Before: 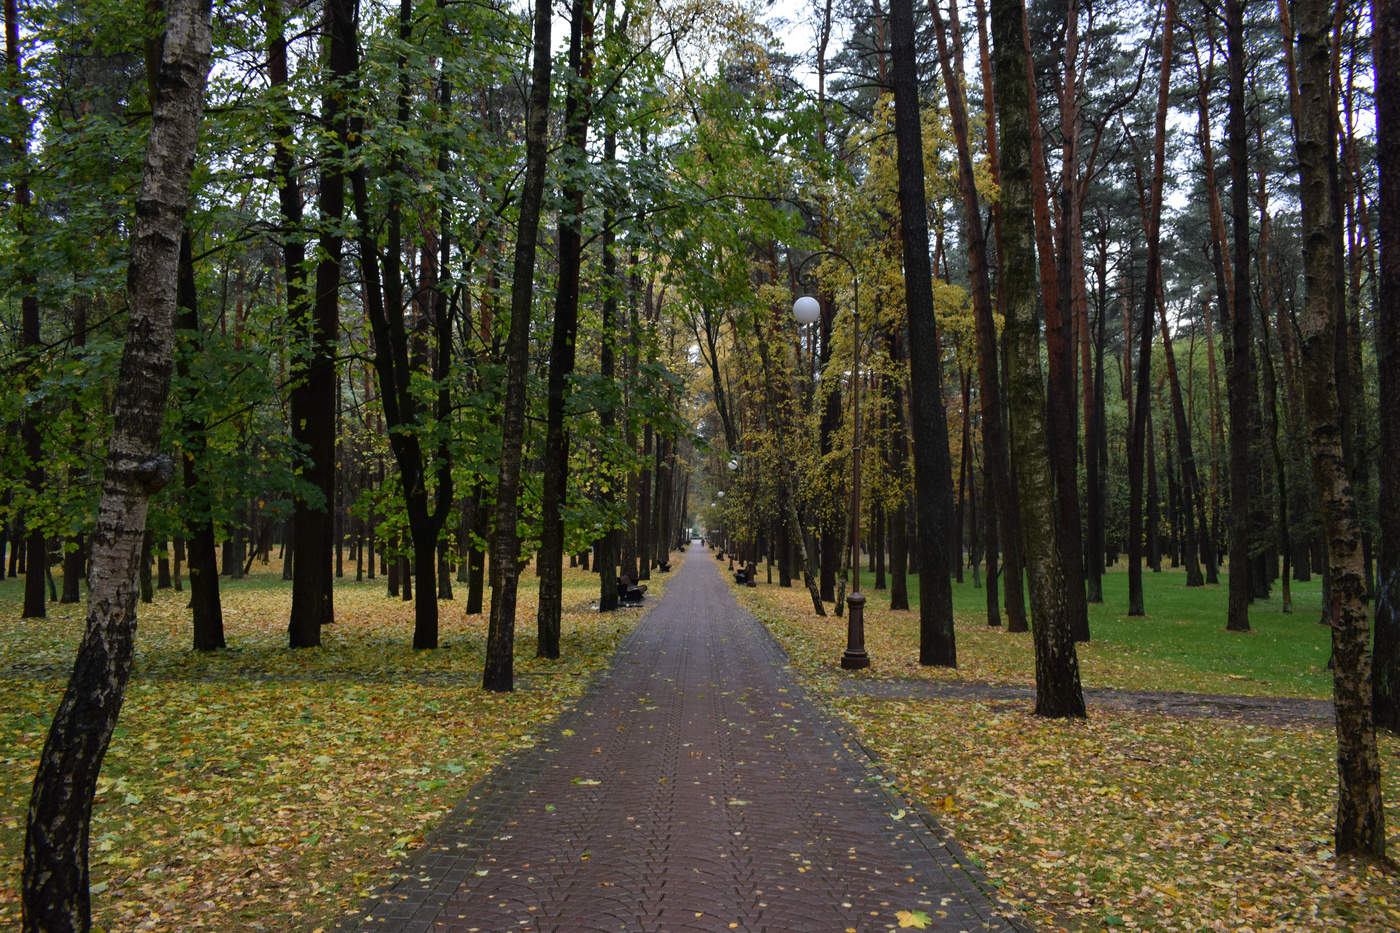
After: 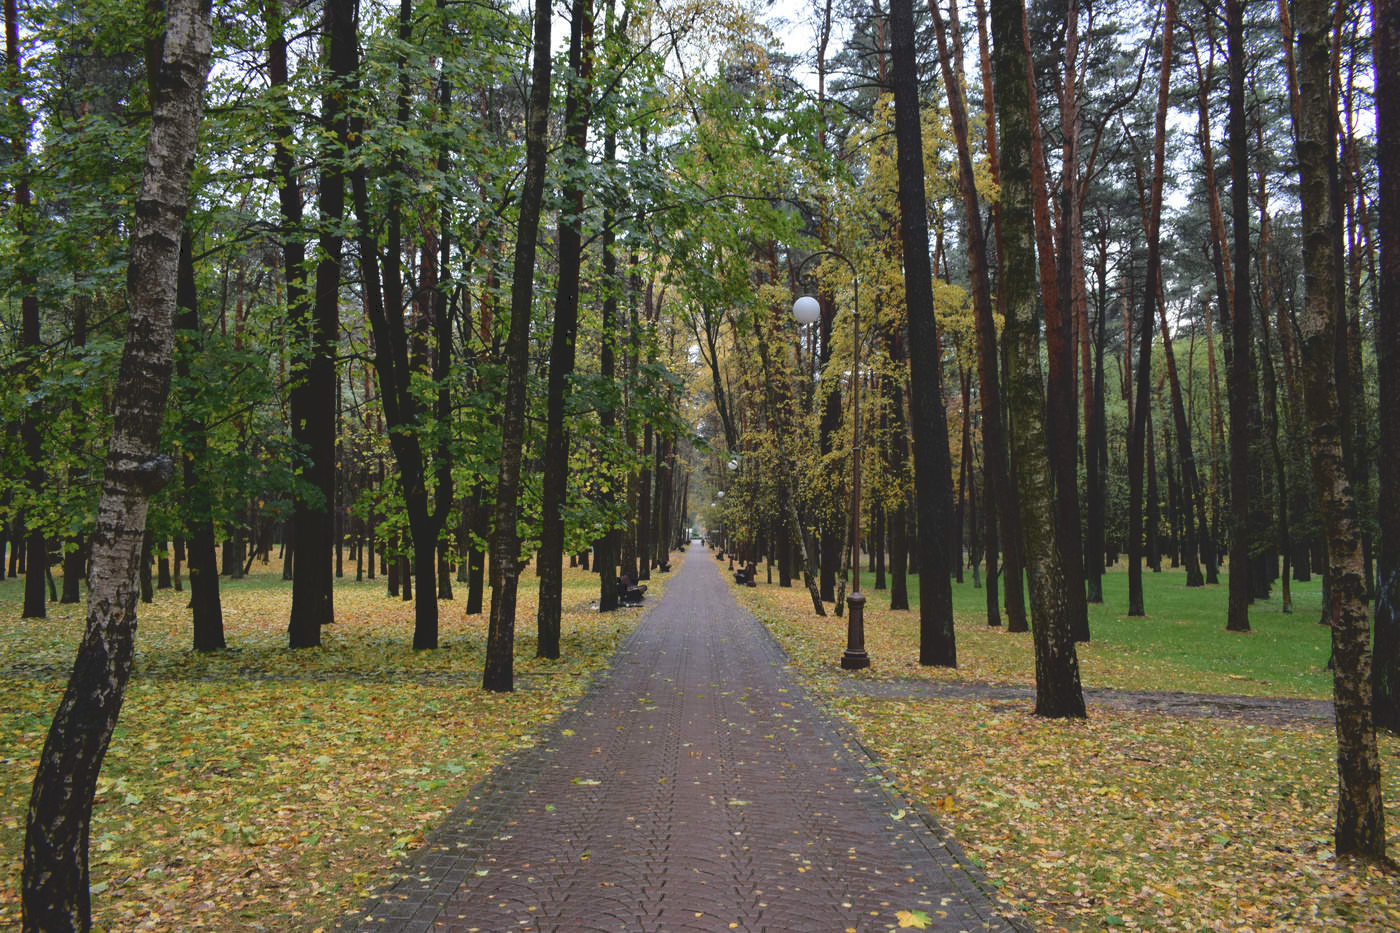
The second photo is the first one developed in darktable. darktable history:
tone curve: curves: ch0 [(0, 0) (0.003, 0.128) (0.011, 0.133) (0.025, 0.133) (0.044, 0.141) (0.069, 0.152) (0.1, 0.169) (0.136, 0.201) (0.177, 0.239) (0.224, 0.294) (0.277, 0.358) (0.335, 0.428) (0.399, 0.488) (0.468, 0.55) (0.543, 0.611) (0.623, 0.678) (0.709, 0.755) (0.801, 0.843) (0.898, 0.91) (1, 1)], color space Lab, independent channels, preserve colors none
